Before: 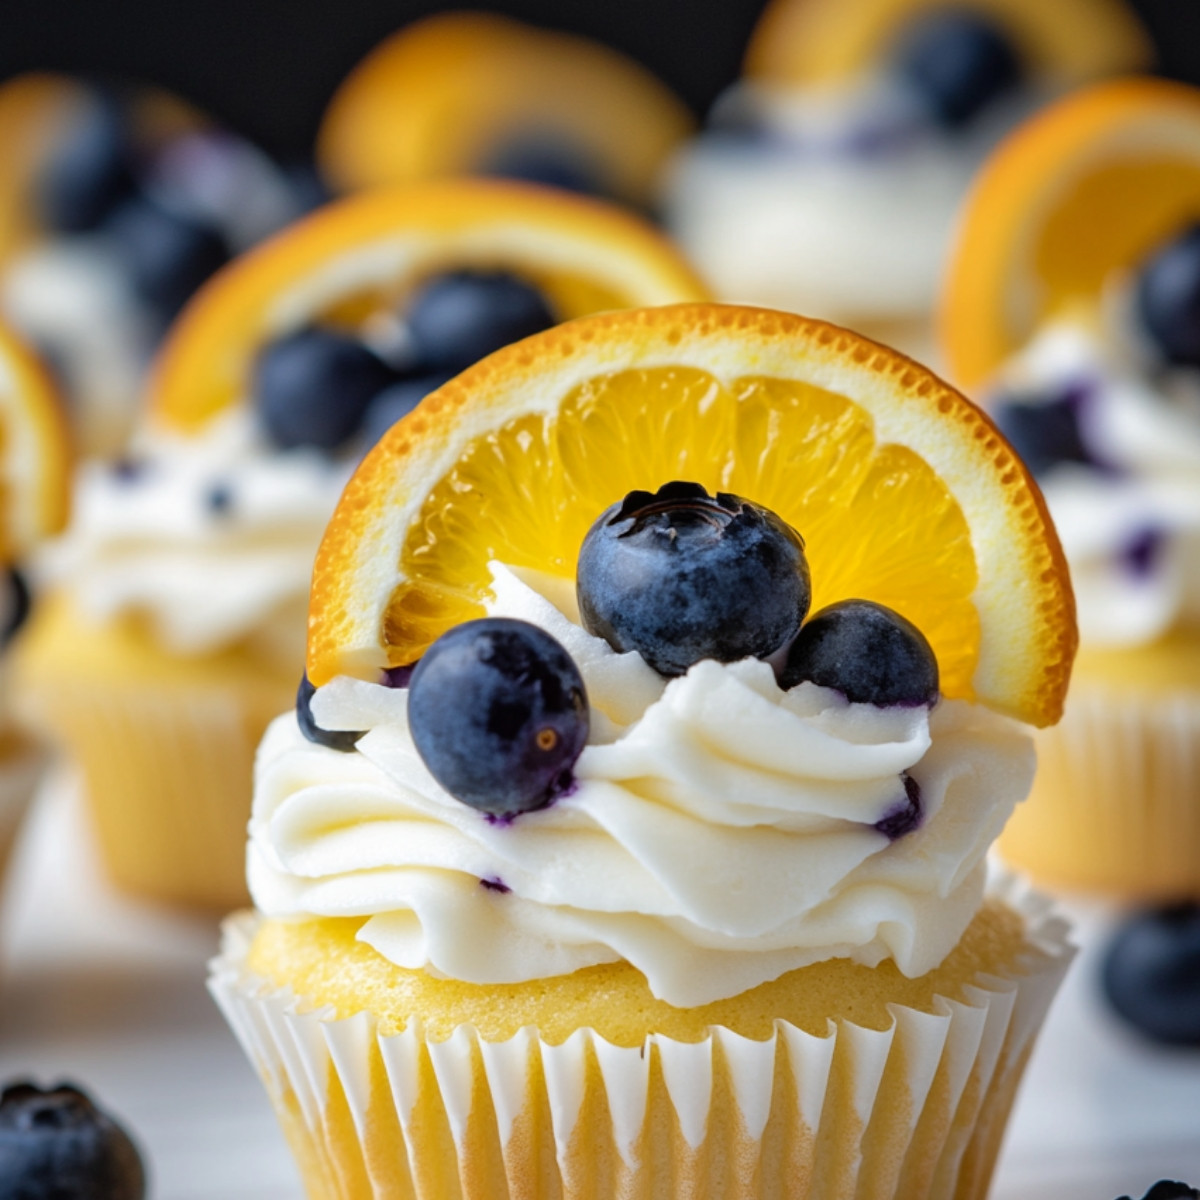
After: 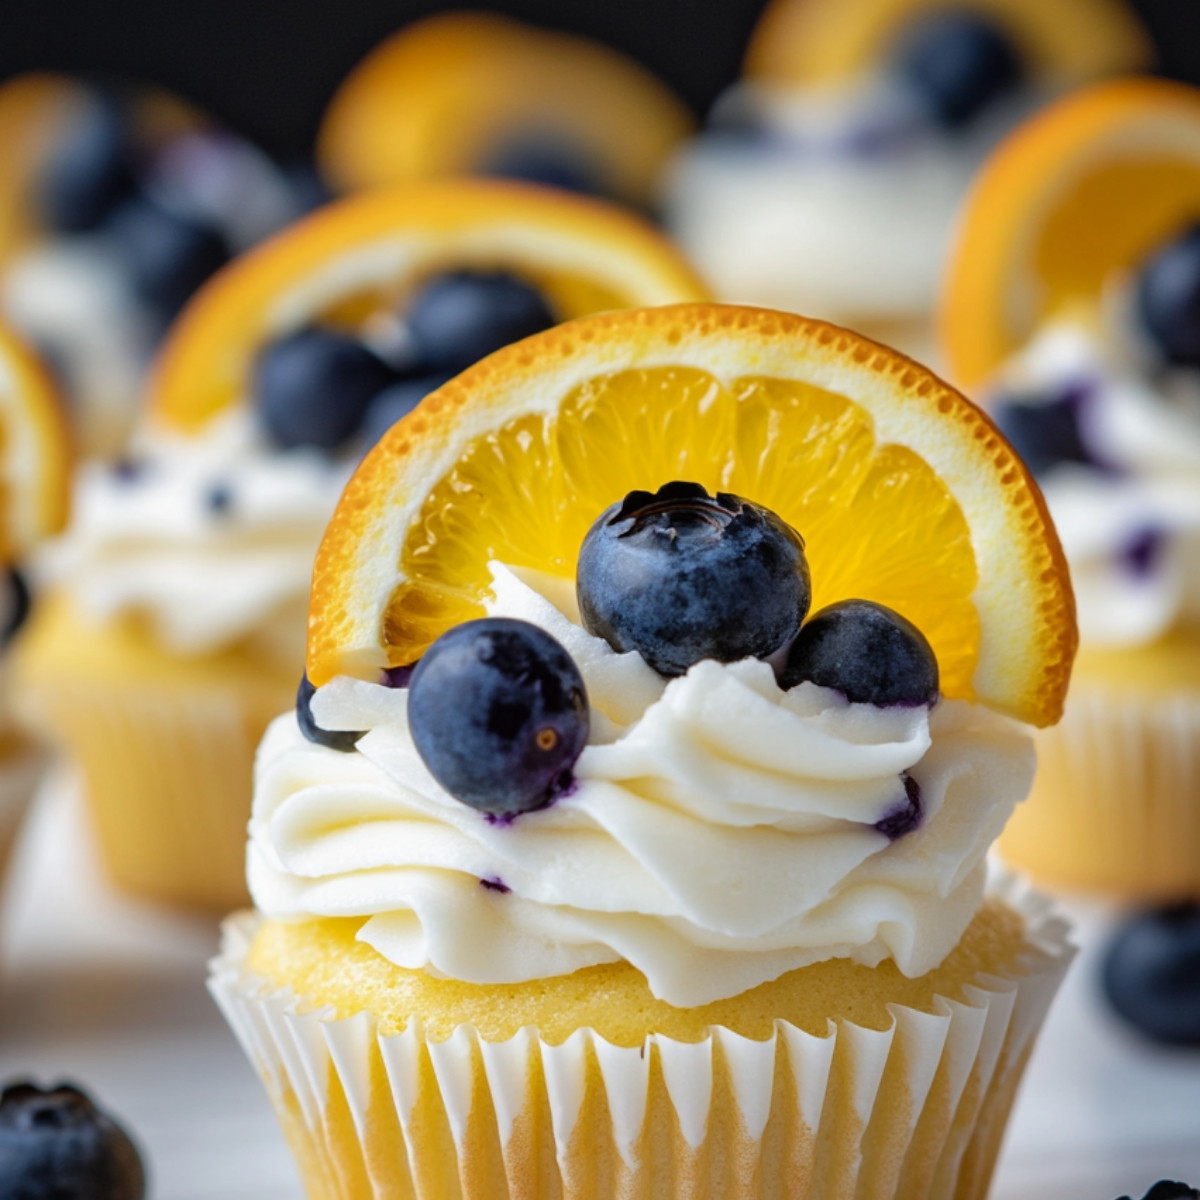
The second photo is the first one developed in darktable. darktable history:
exposure: exposure -0.044 EV, compensate highlight preservation false
